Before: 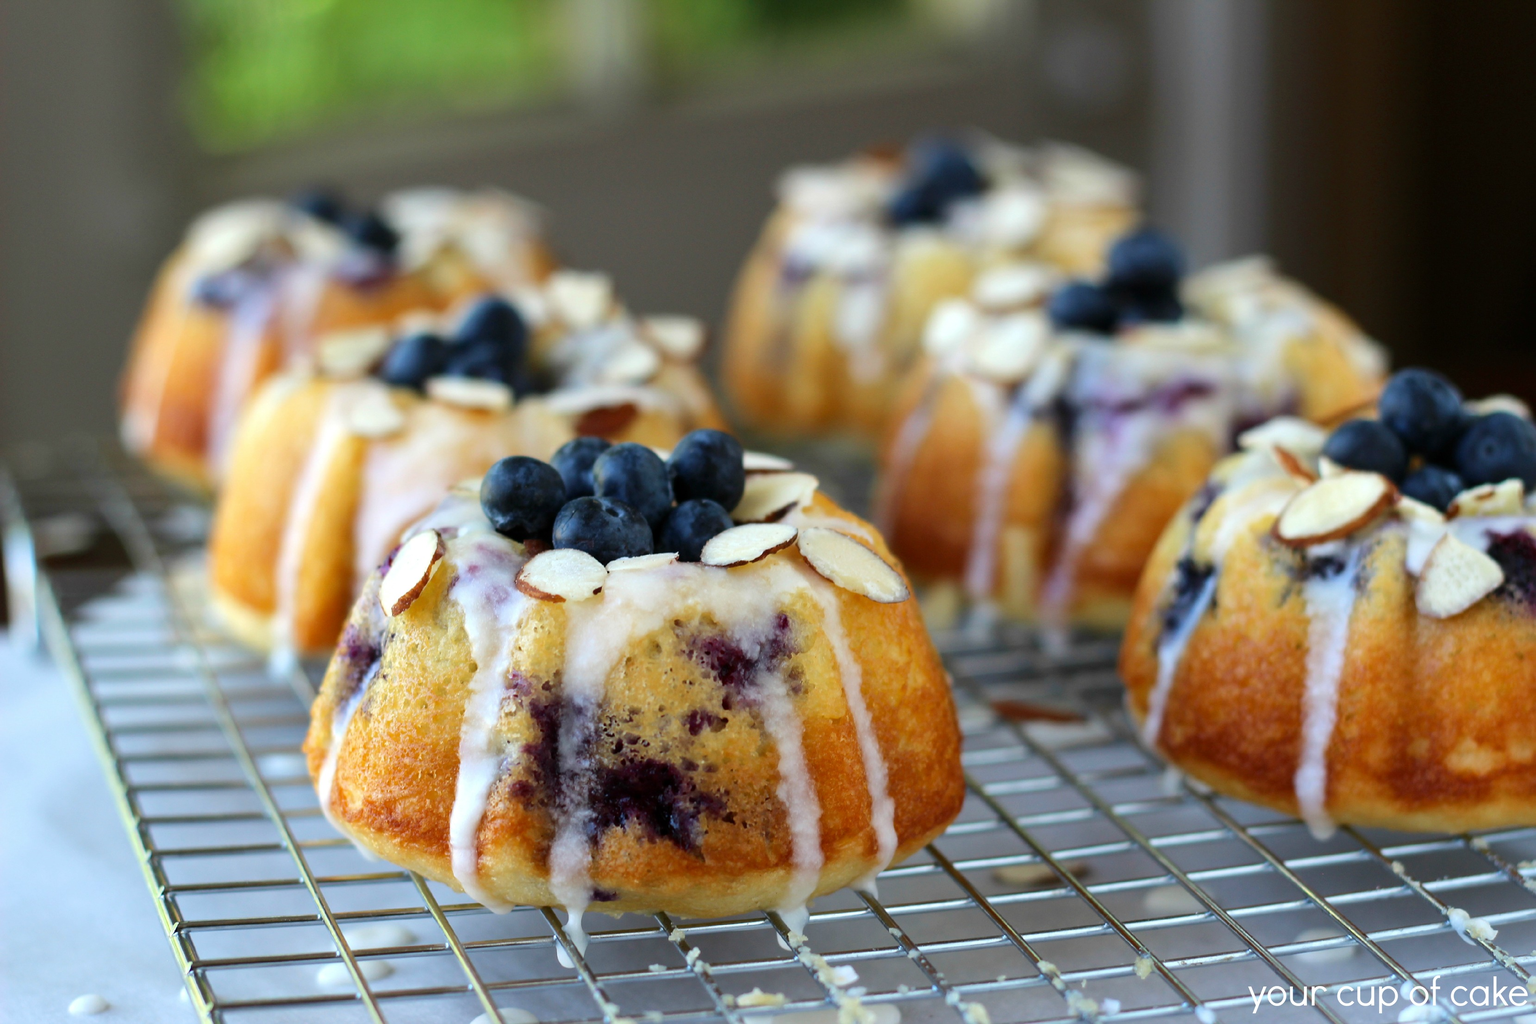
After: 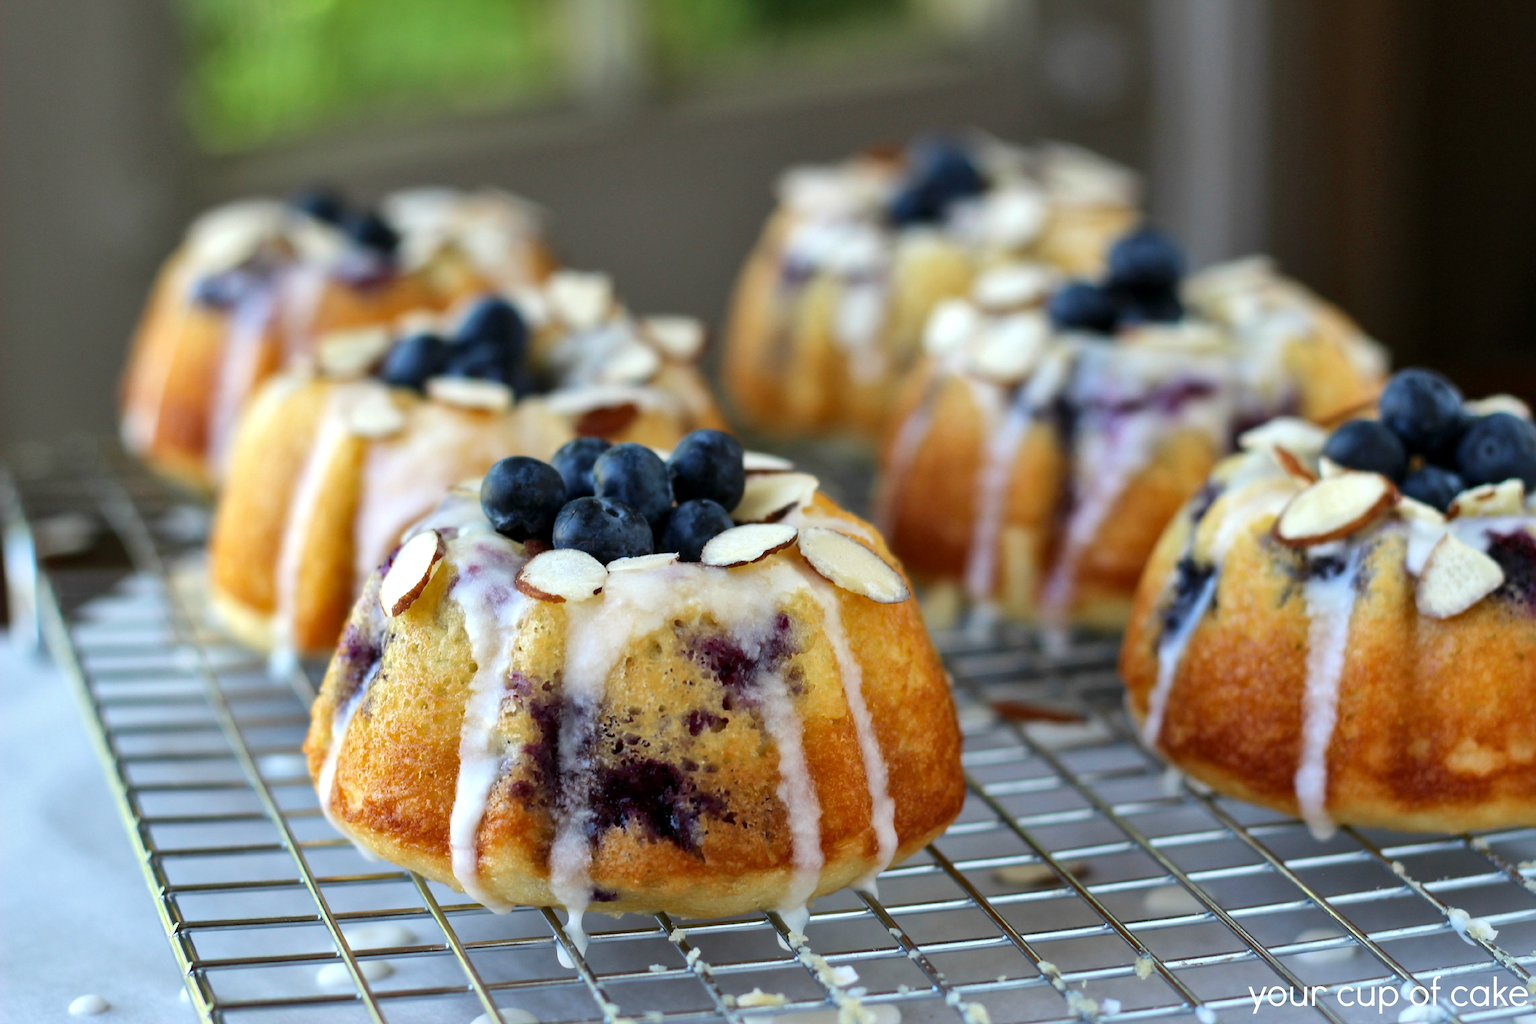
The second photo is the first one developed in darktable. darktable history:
local contrast: mode bilateral grid, contrast 20, coarseness 50, detail 120%, midtone range 0.2
shadows and highlights: shadows 37.27, highlights -28.18, soften with gaussian
